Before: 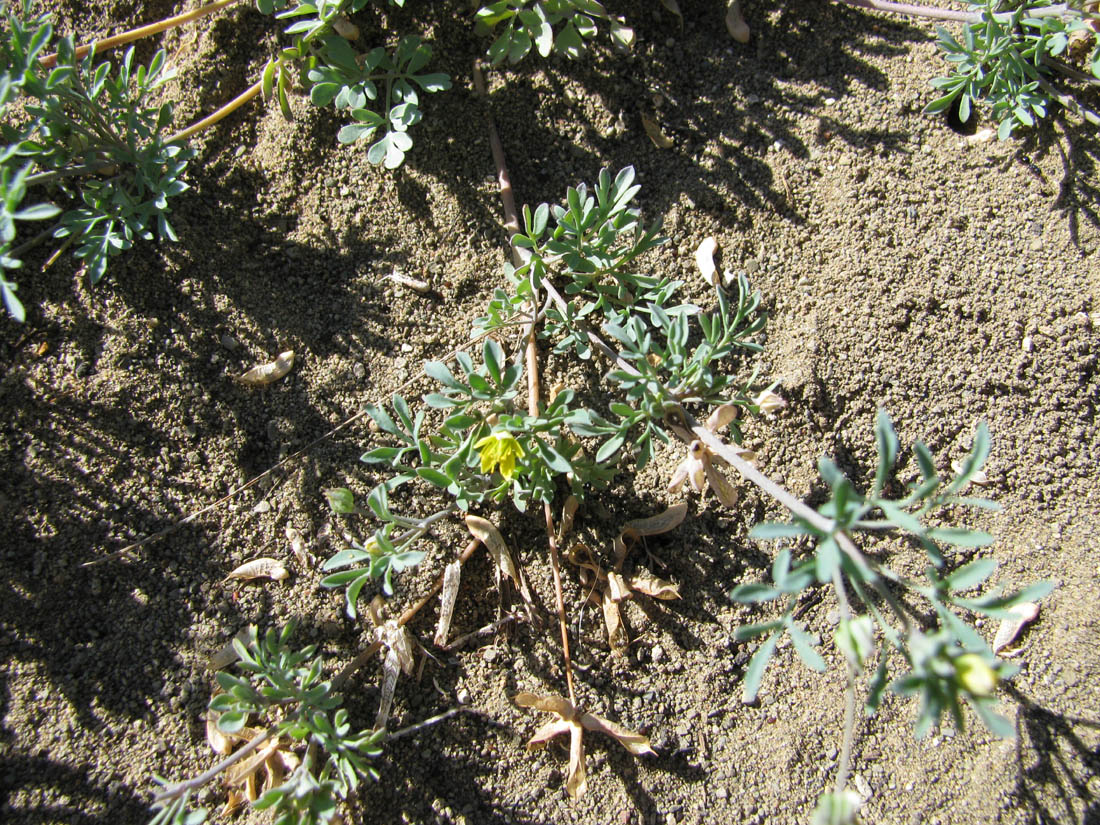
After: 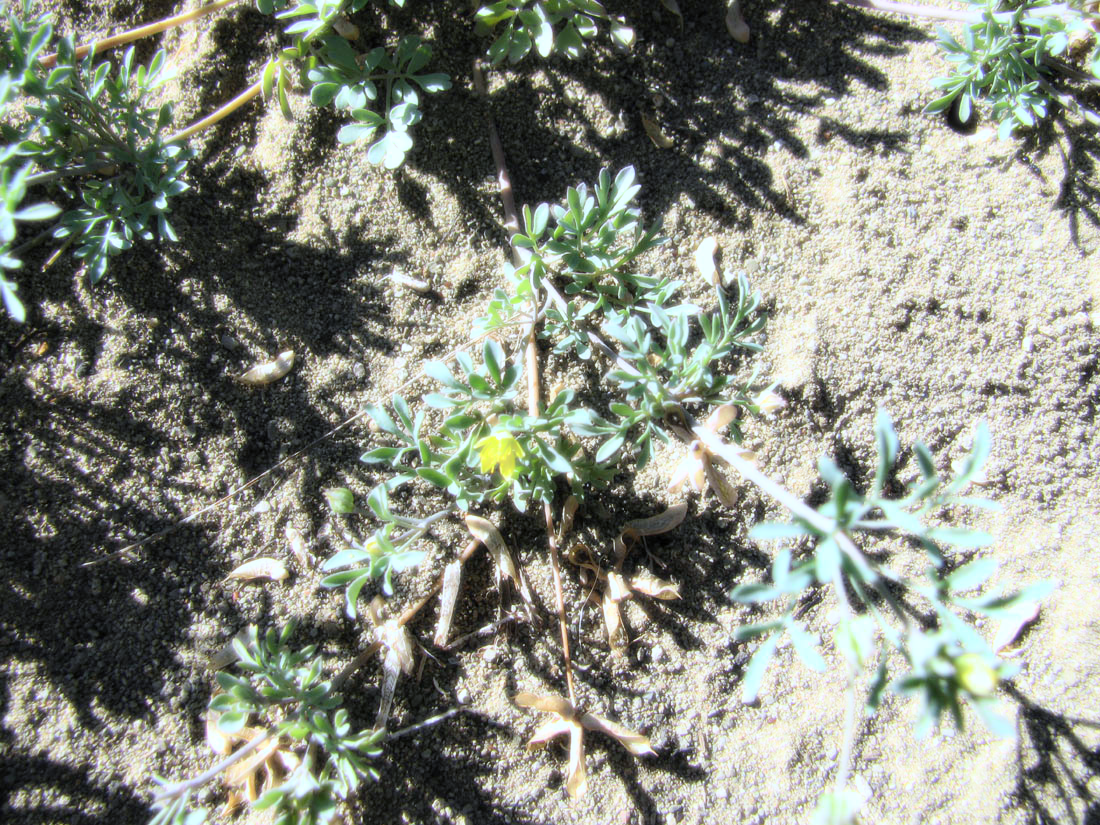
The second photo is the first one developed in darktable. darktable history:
bloom: size 0%, threshold 54.82%, strength 8.31%
white balance: red 0.931, blue 1.11
